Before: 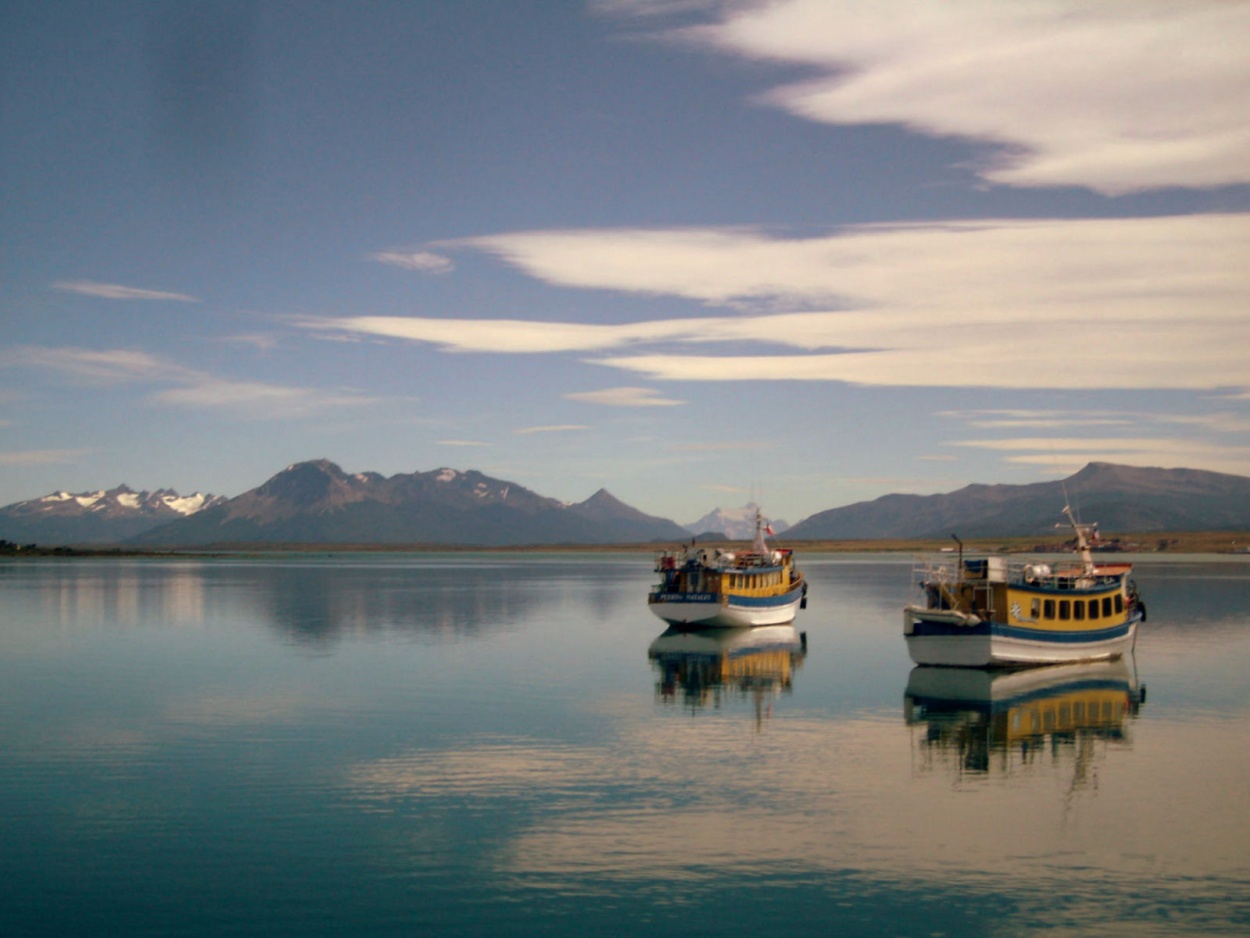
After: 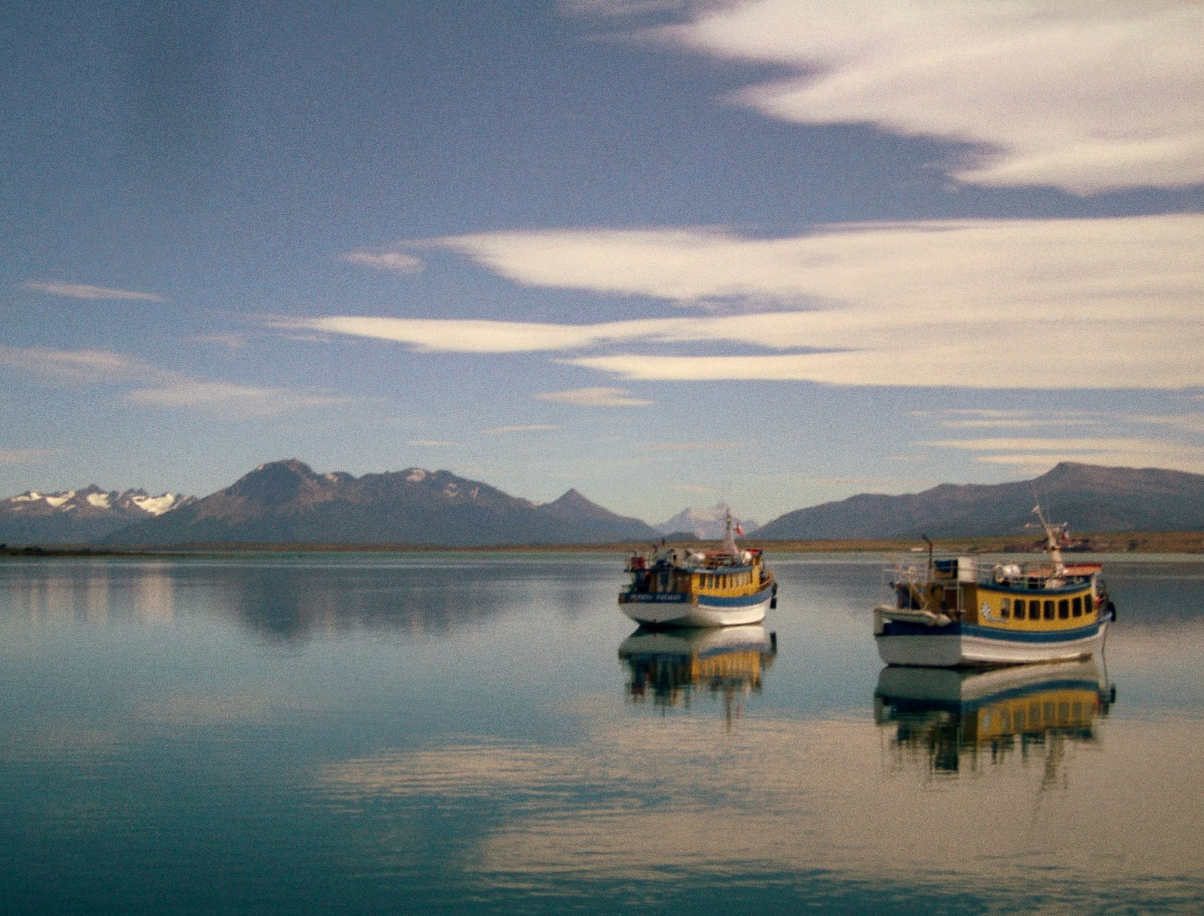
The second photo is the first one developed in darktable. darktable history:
grain: coarseness 0.09 ISO
crop and rotate: left 2.536%, right 1.107%, bottom 2.246%
